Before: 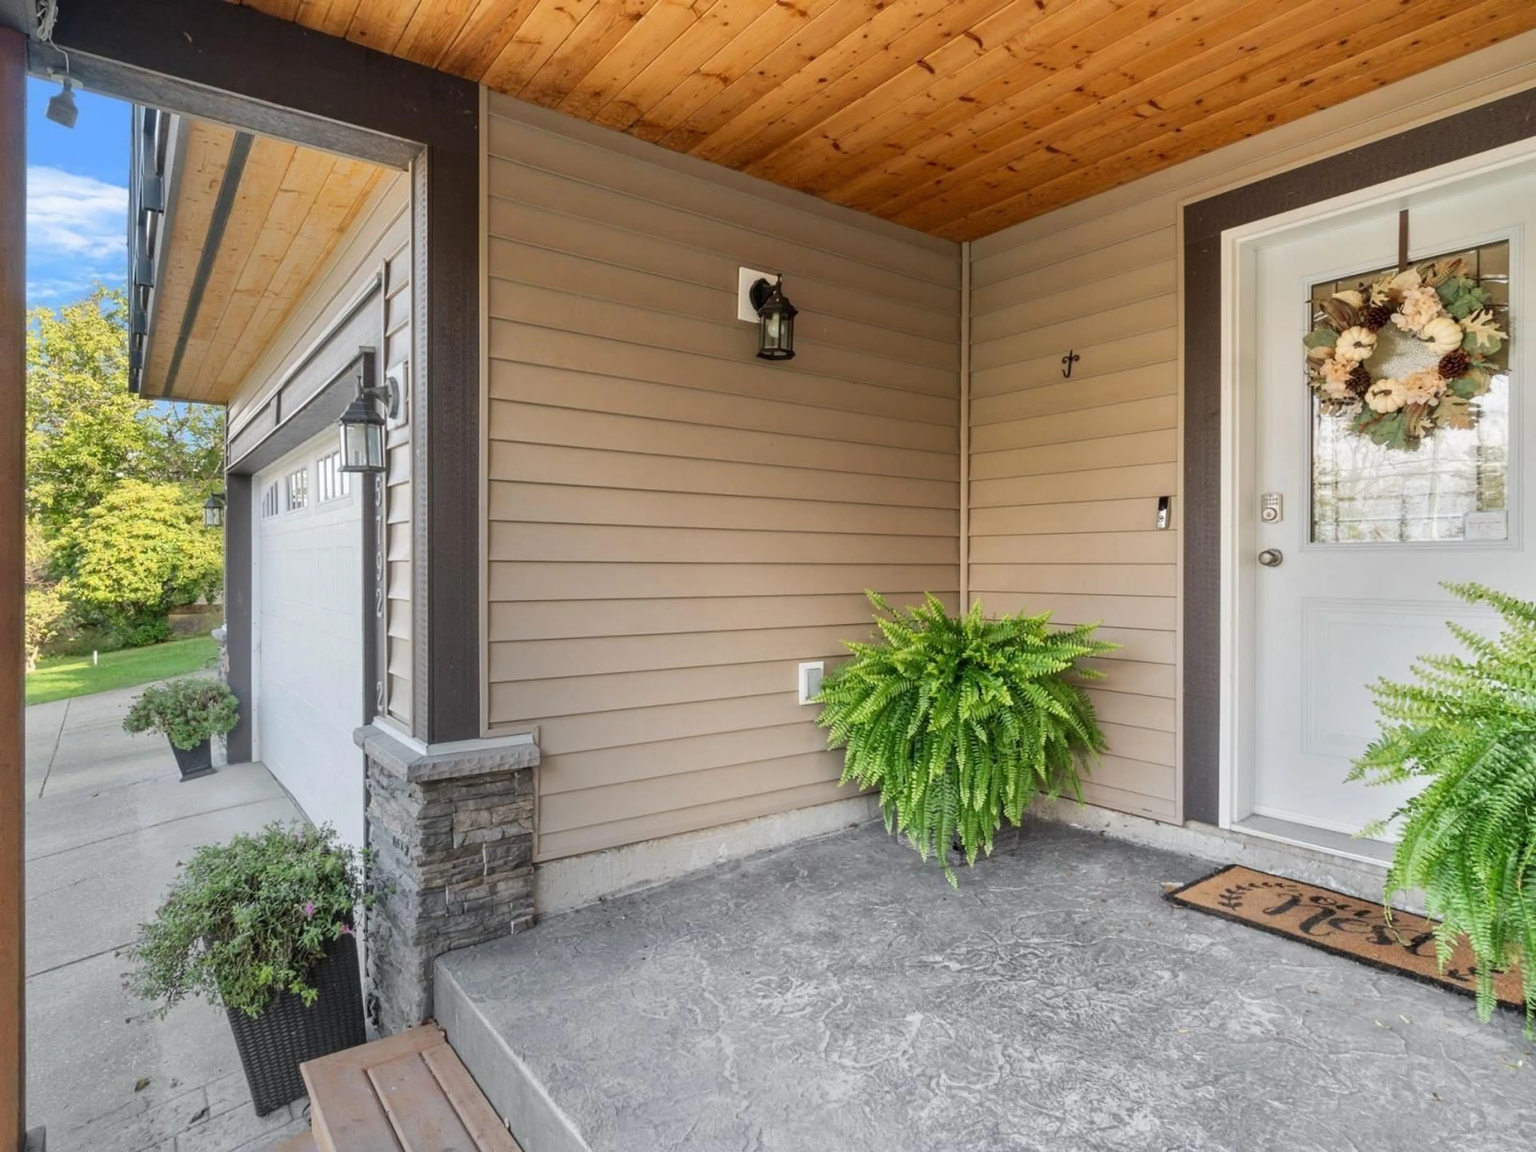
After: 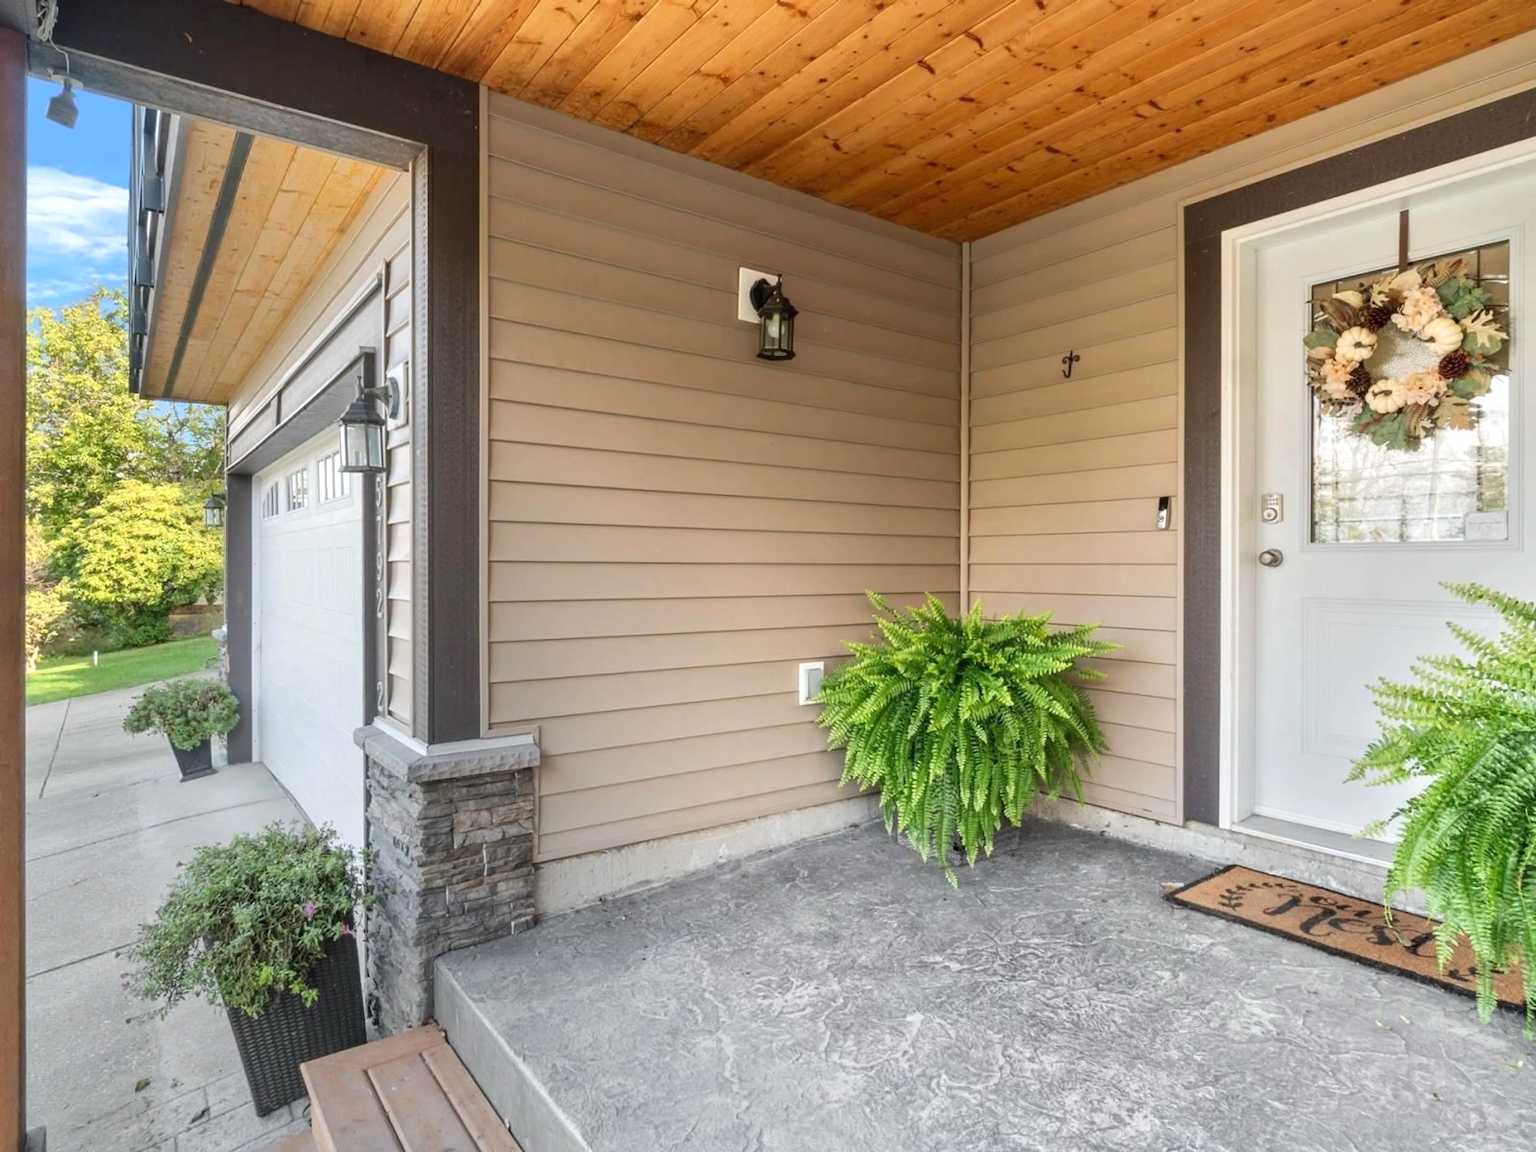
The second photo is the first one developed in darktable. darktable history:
tone equalizer: -7 EV 0.2 EV, -6 EV 0.147 EV, -5 EV 0.061 EV, -4 EV 0.026 EV, -2 EV -0.025 EV, -1 EV -0.025 EV, +0 EV -0.048 EV
exposure: exposure 0.289 EV, compensate highlight preservation false
